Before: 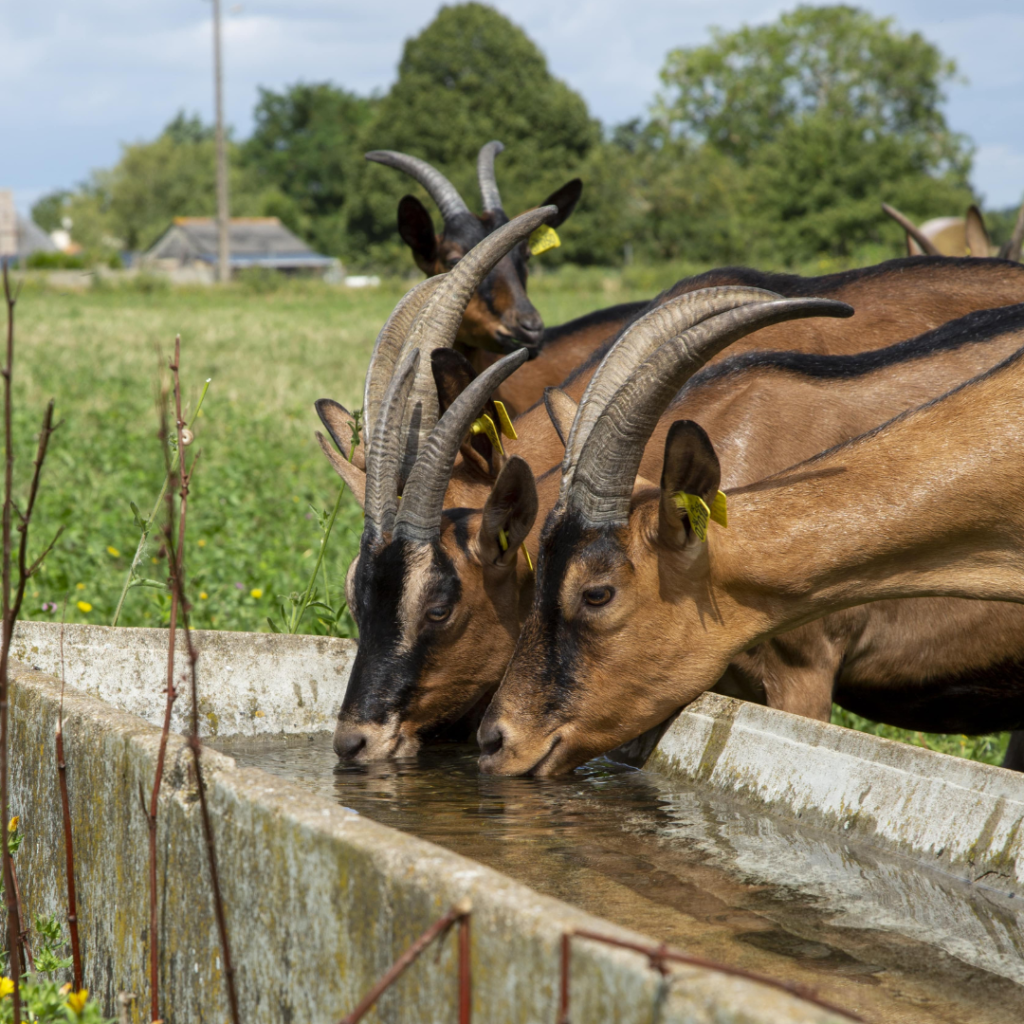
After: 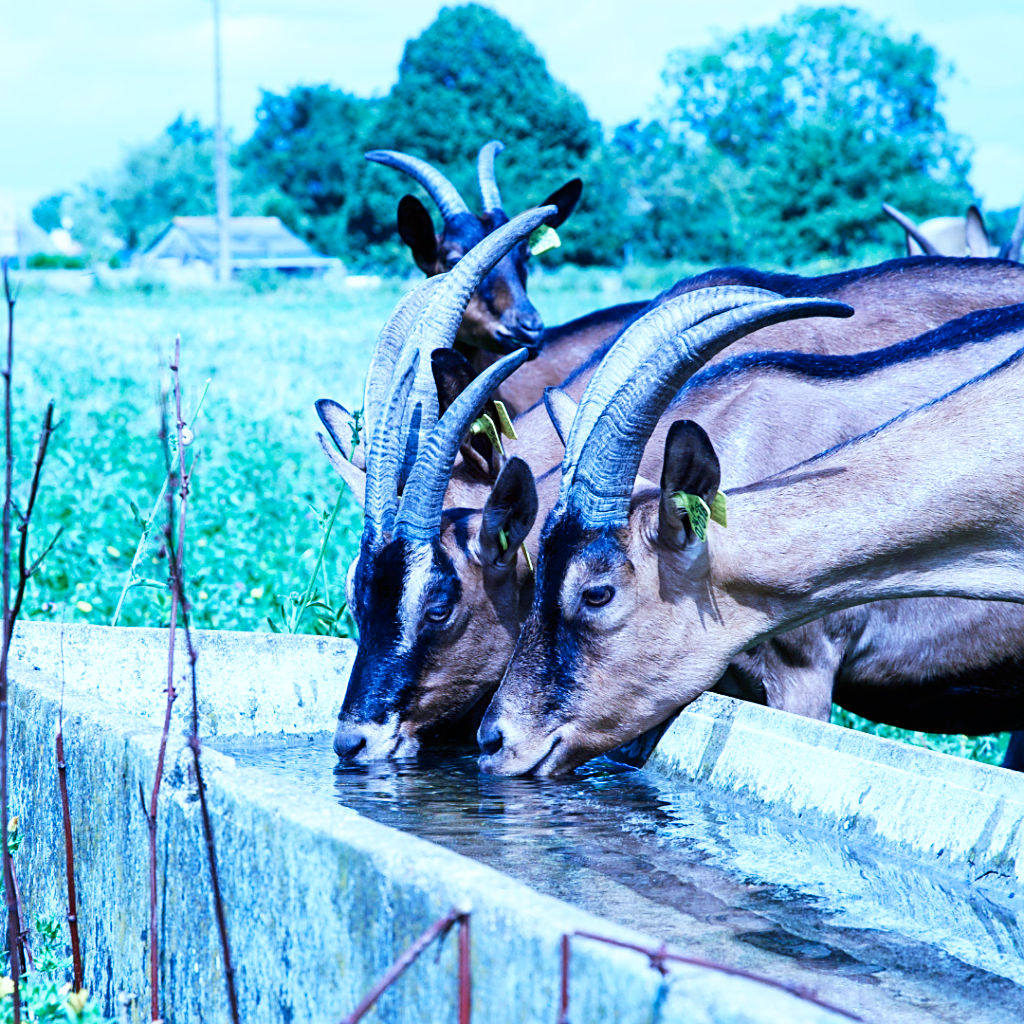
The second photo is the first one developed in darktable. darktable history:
color calibration: illuminant as shot in camera, x 0.483, y 0.431, temperature 2447.48 K, gamut compression 0.984
sharpen: on, module defaults
base curve: curves: ch0 [(0, 0) (0.007, 0.004) (0.027, 0.03) (0.046, 0.07) (0.207, 0.54) (0.442, 0.872) (0.673, 0.972) (1, 1)], preserve colors none
